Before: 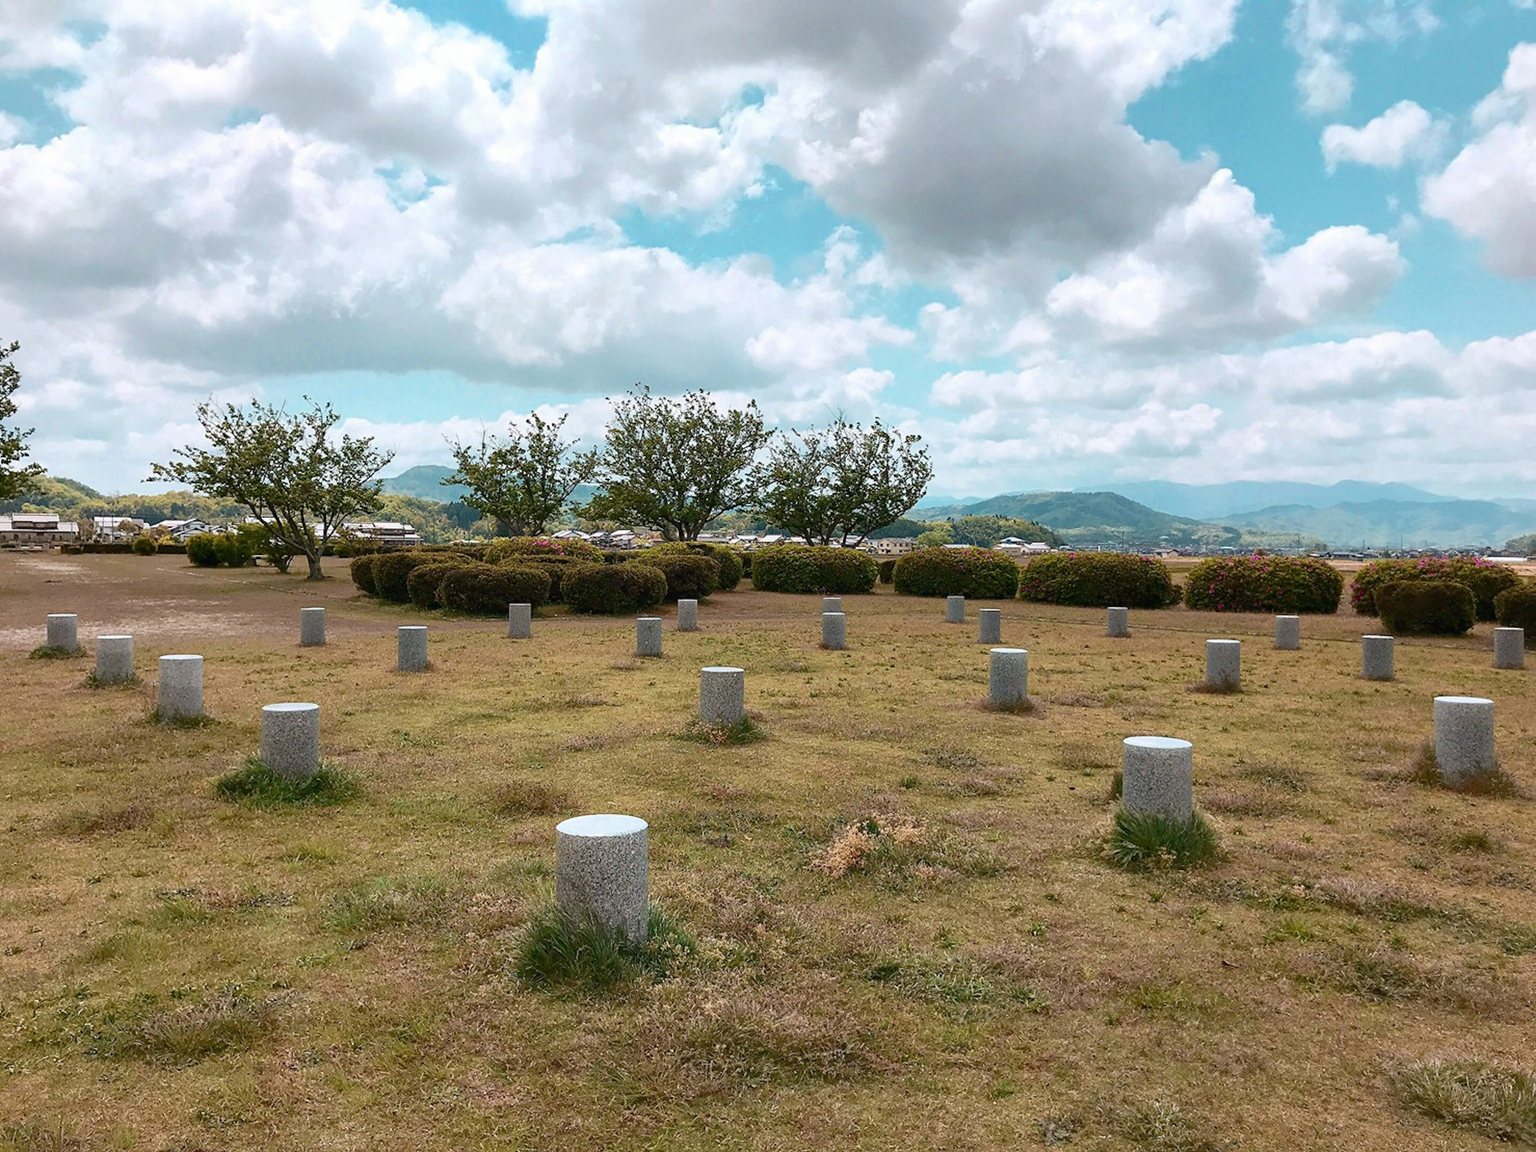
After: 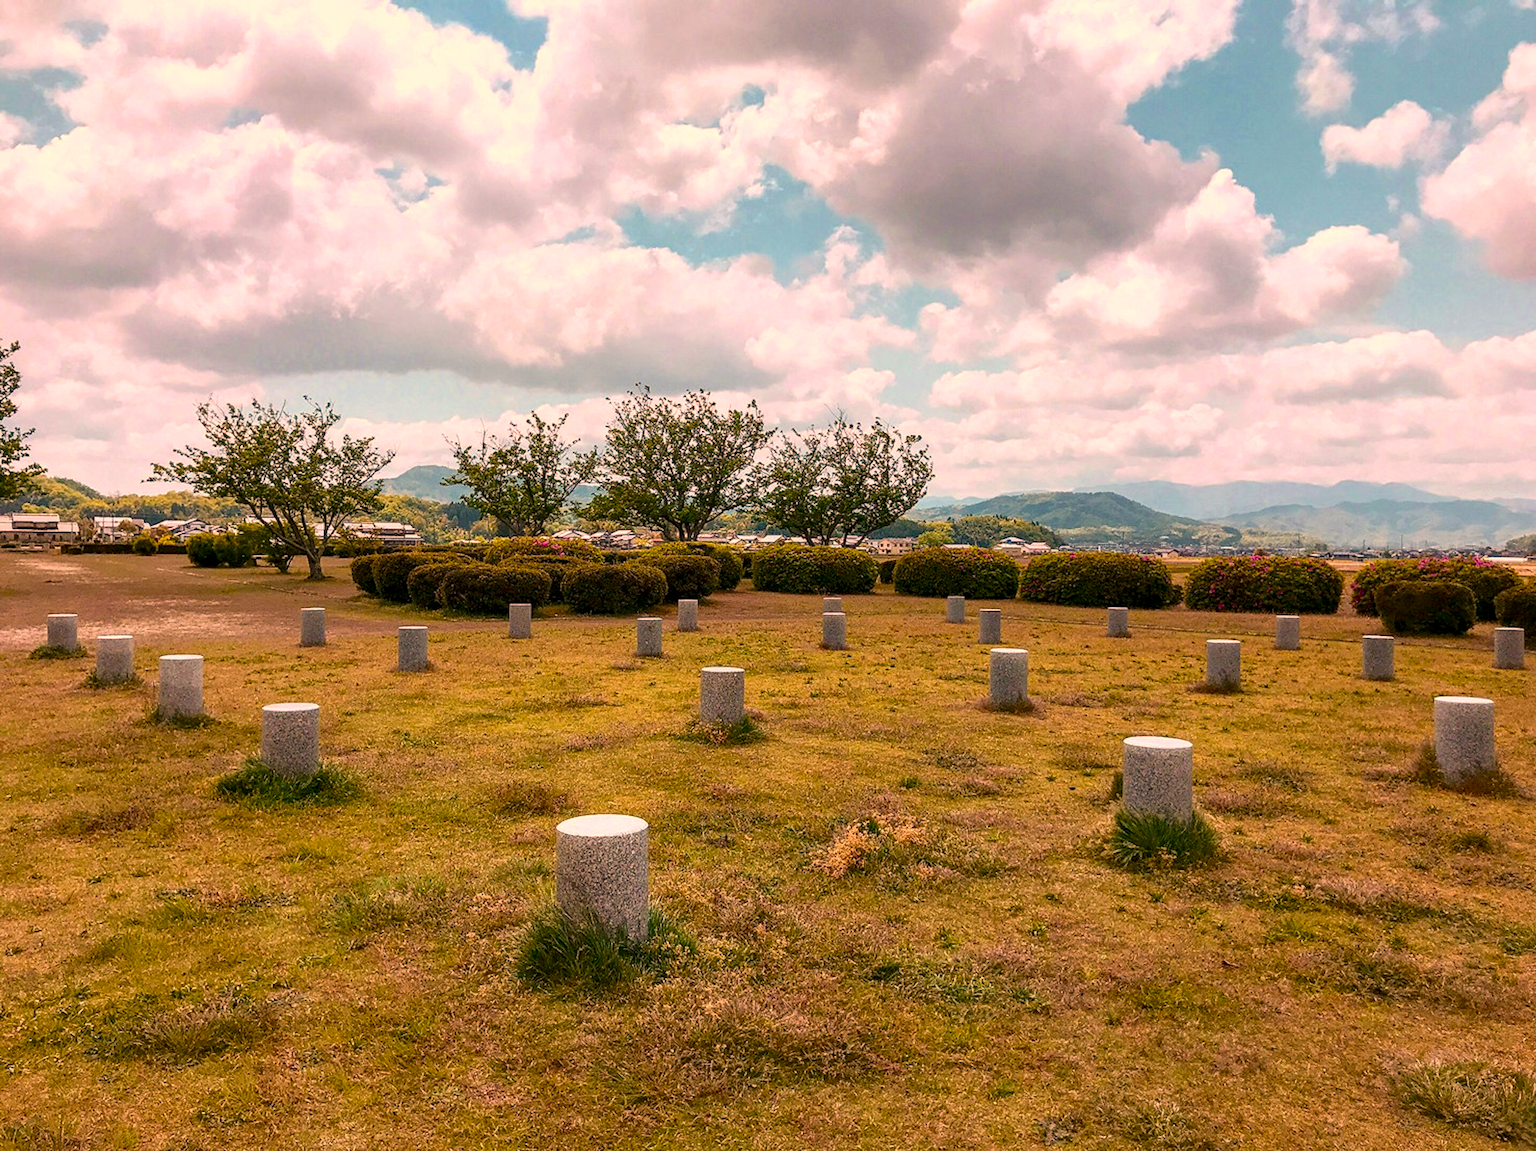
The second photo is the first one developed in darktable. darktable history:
color balance rgb: perceptual saturation grading › global saturation 25%, global vibrance 20%
color correction: highlights a* 21.88, highlights b* 22.25
local contrast: detail 130%
